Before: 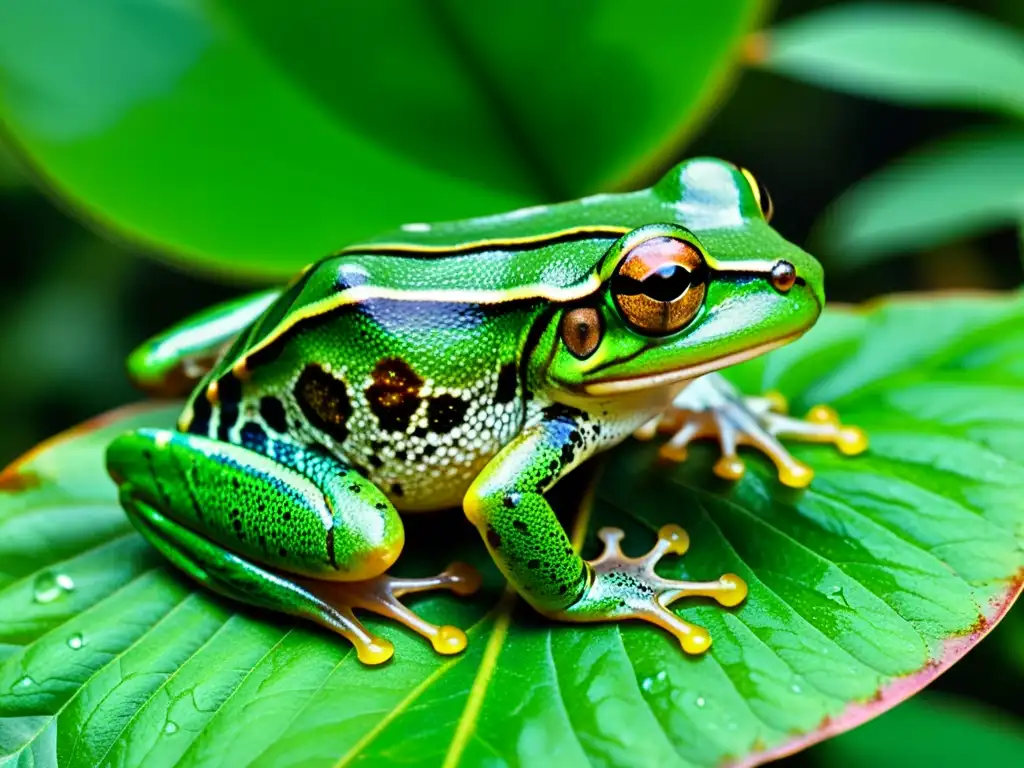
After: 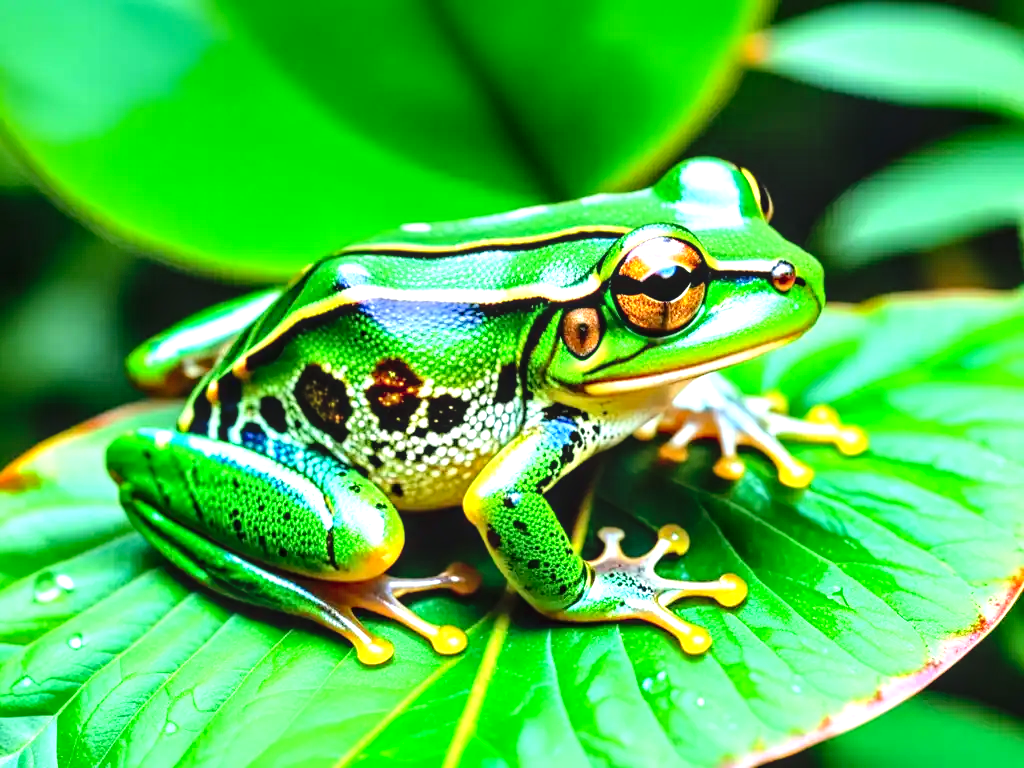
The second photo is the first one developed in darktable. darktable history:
tone equalizer: -8 EV -1.05 EV, -7 EV -1.03 EV, -6 EV -0.84 EV, -5 EV -0.56 EV, -3 EV 0.557 EV, -2 EV 0.868 EV, -1 EV 0.99 EV, +0 EV 1.07 EV
local contrast: on, module defaults
levels: levels [0, 0.43, 0.984]
